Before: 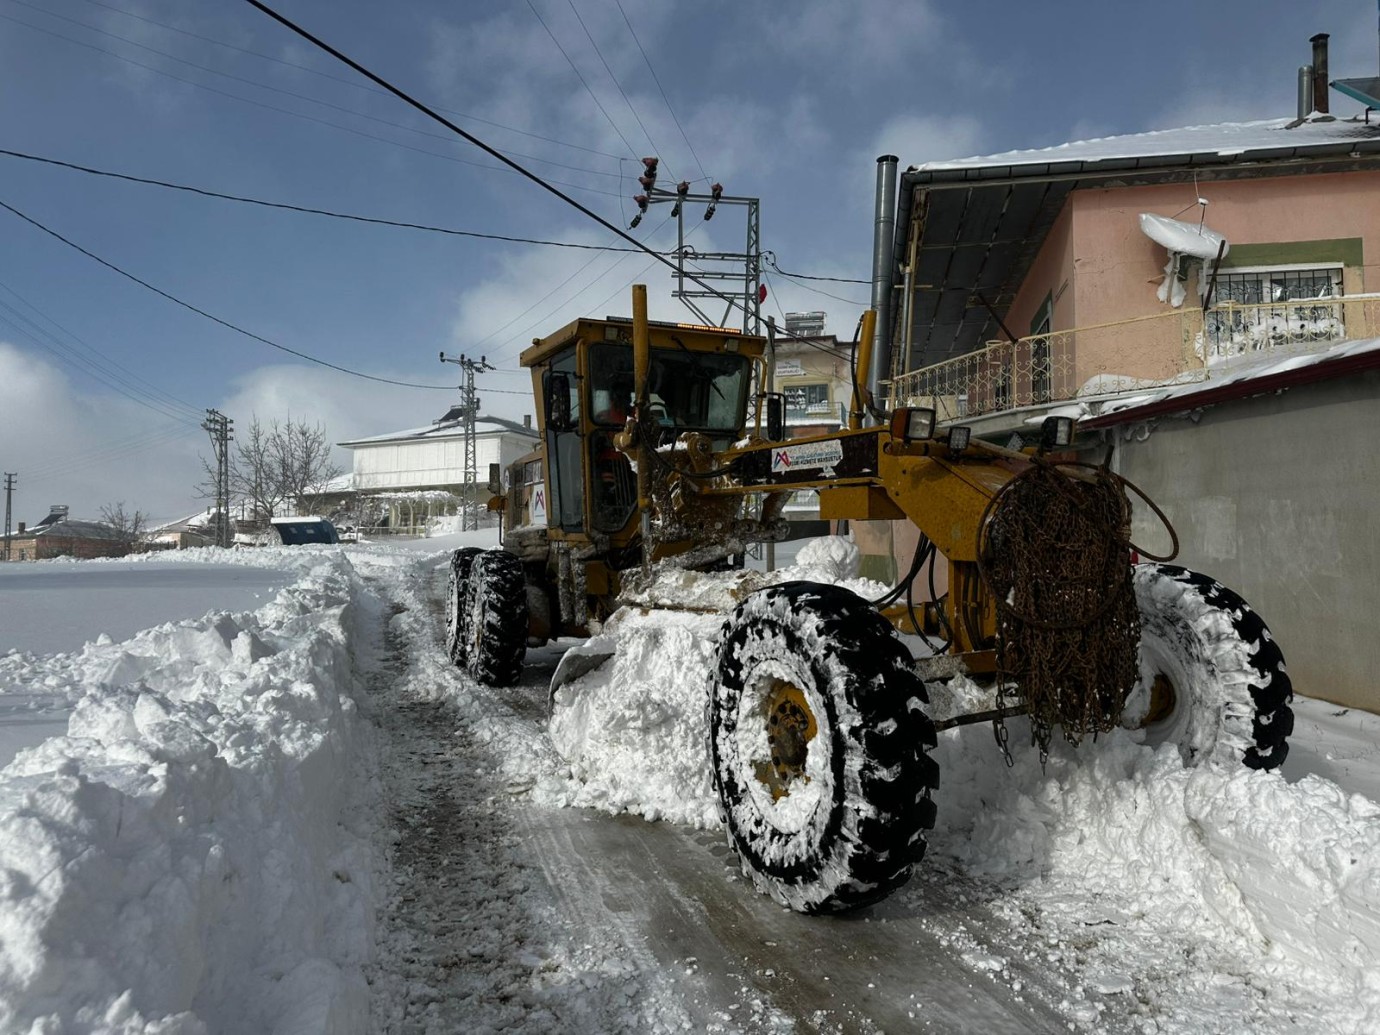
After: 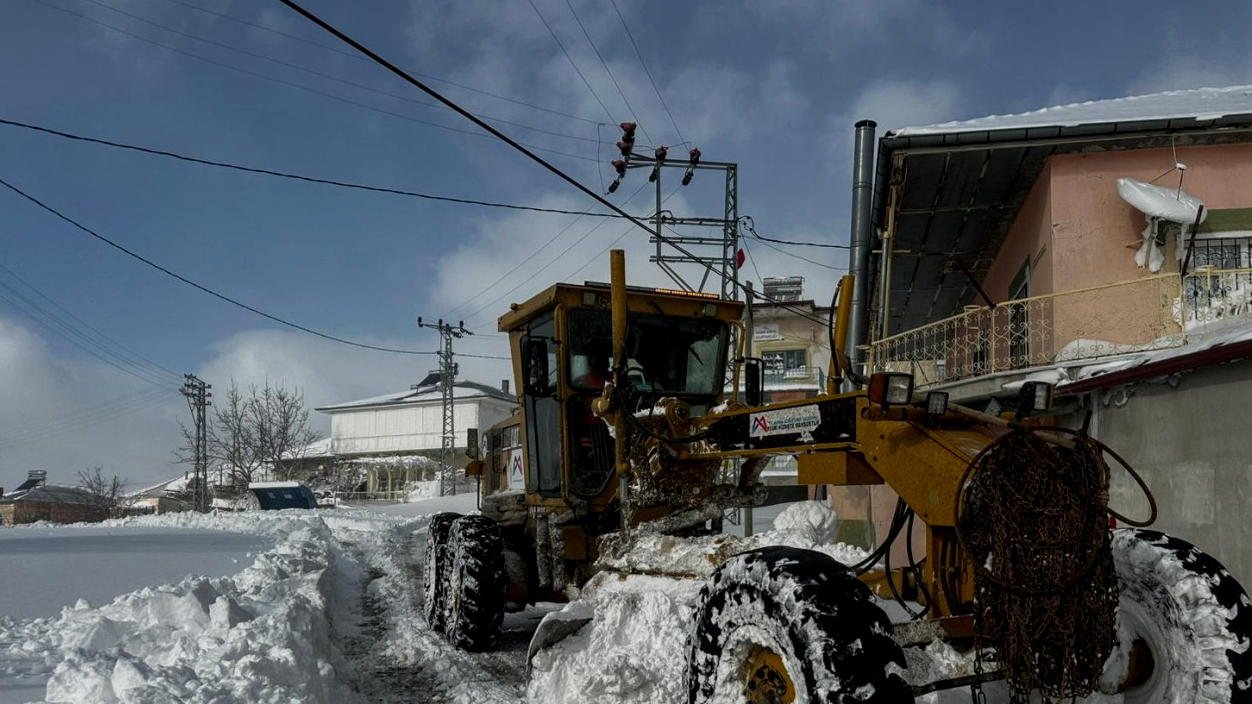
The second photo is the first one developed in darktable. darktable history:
contrast brightness saturation: contrast 0.044, saturation 0.163
local contrast: on, module defaults
crop: left 1.624%, top 3.455%, right 7.611%, bottom 28.503%
exposure: exposure -0.49 EV, compensate exposure bias true, compensate highlight preservation false
